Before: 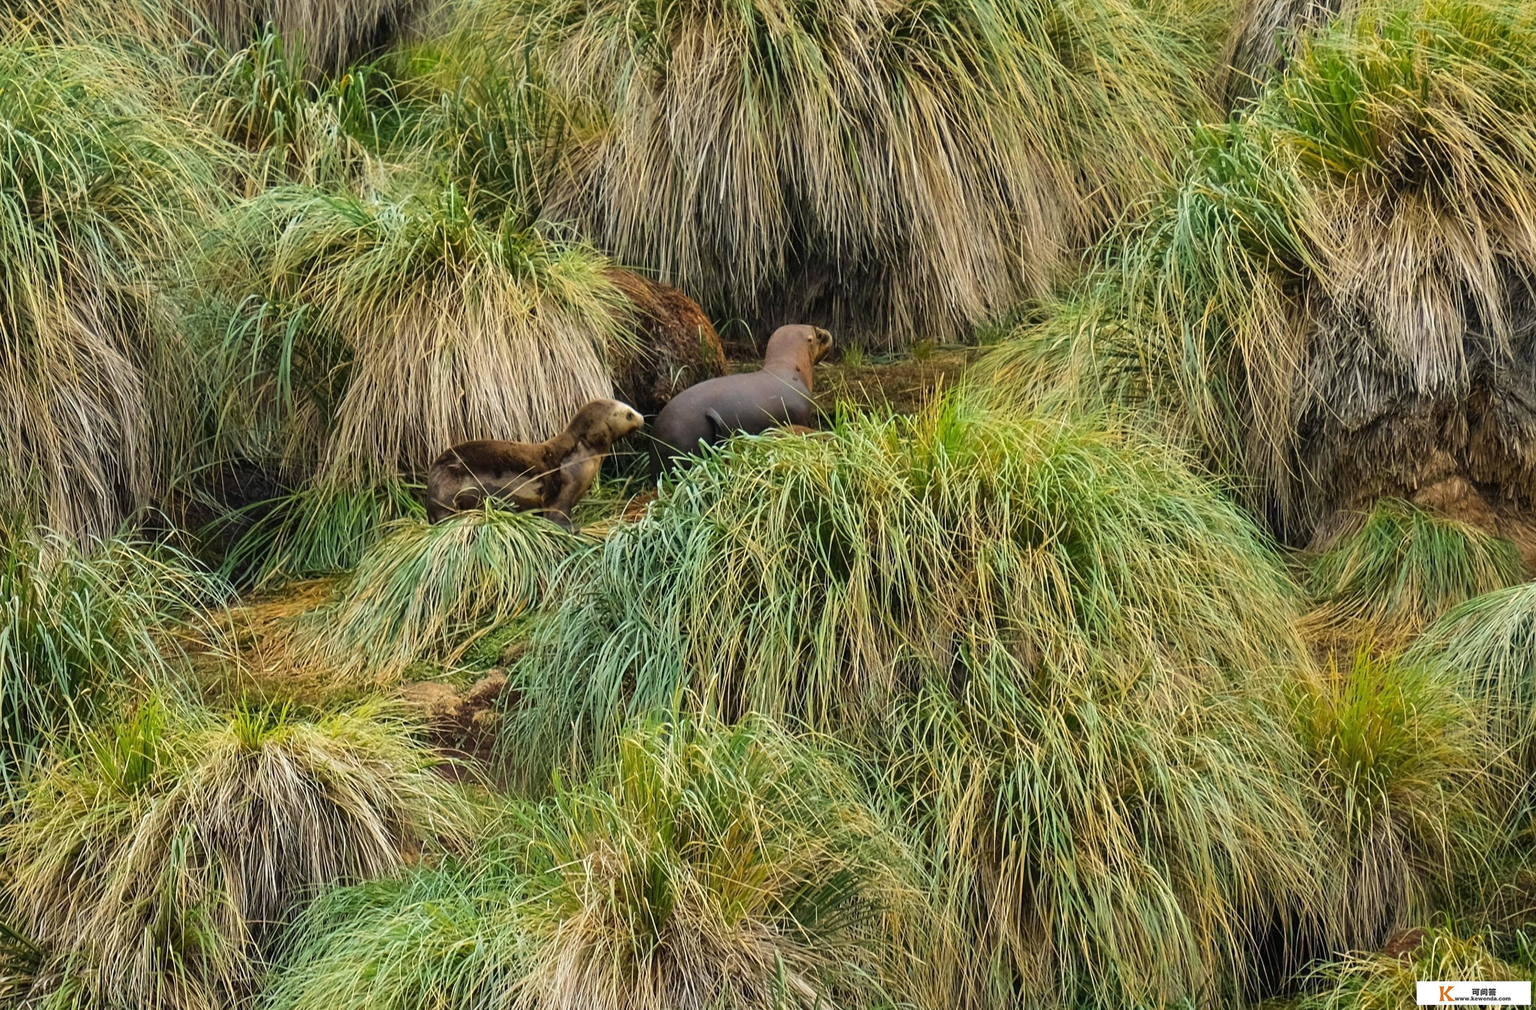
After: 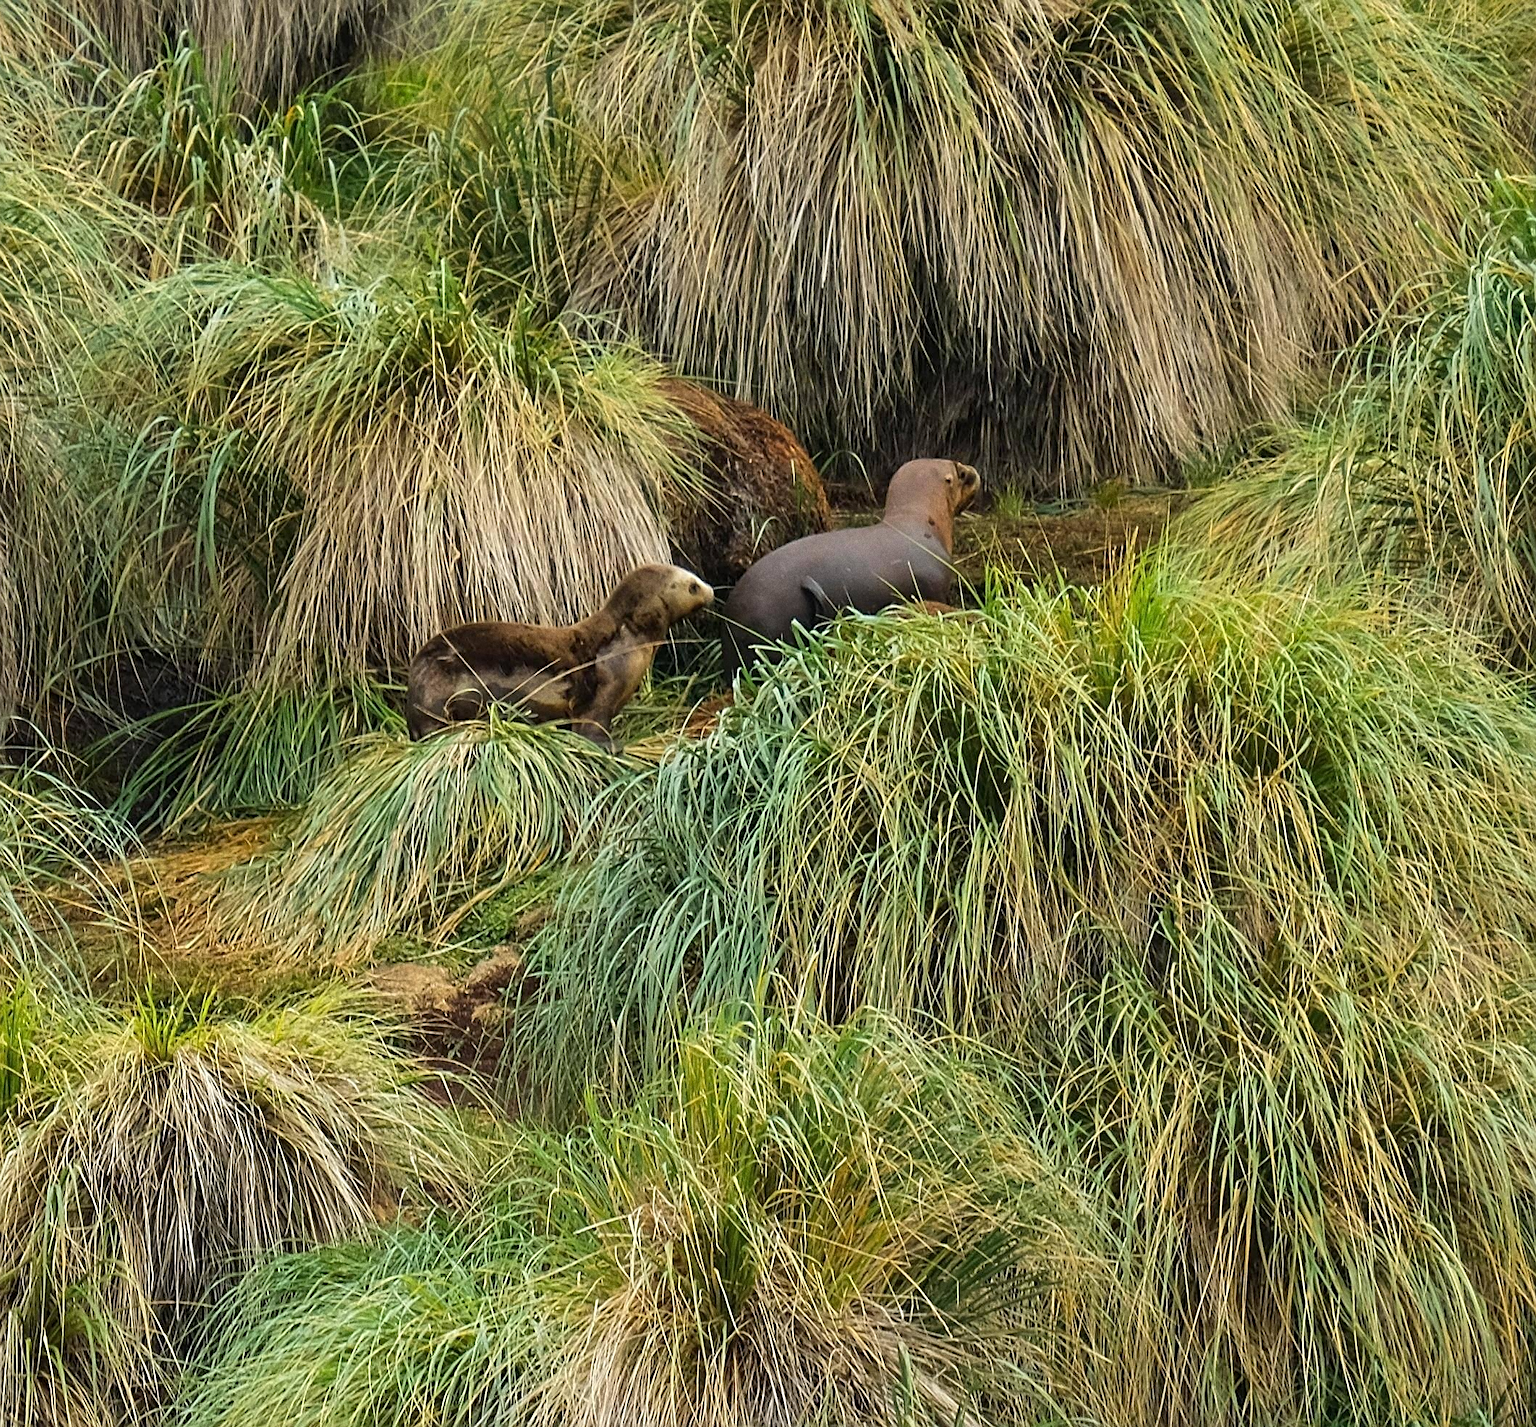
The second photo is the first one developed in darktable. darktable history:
sharpen: on, module defaults
crop and rotate: left 9.061%, right 20.142%
grain: coarseness 0.47 ISO
